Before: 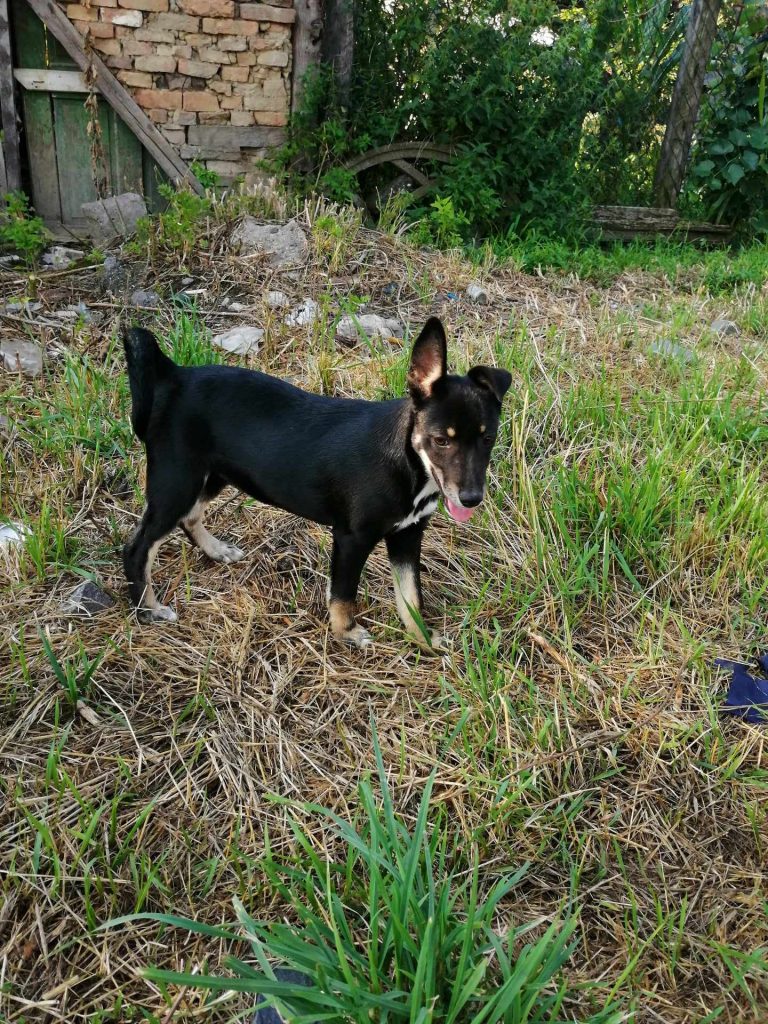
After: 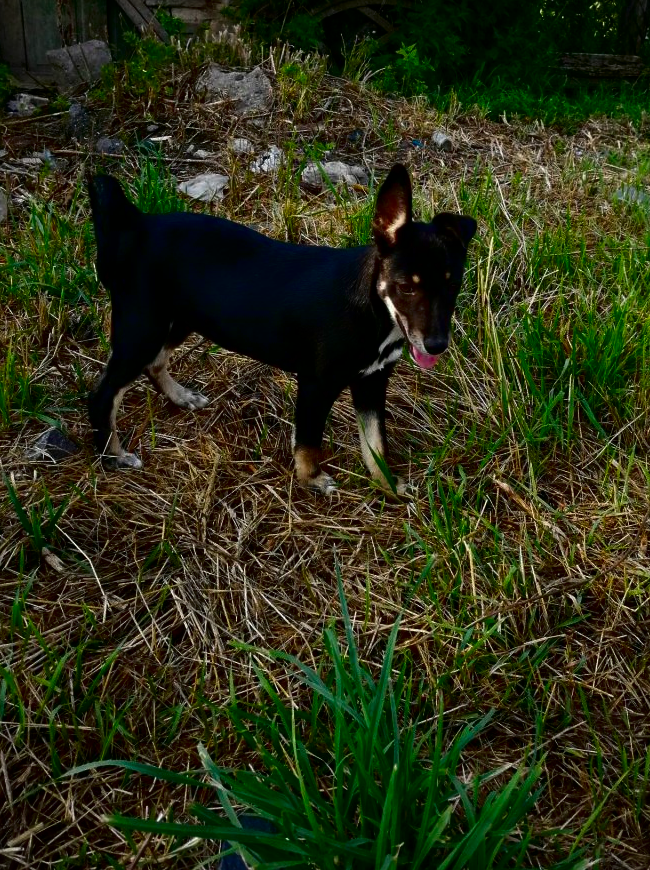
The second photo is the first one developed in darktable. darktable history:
contrast brightness saturation: contrast 0.089, brightness -0.592, saturation 0.171
crop and rotate: left 4.637%, top 14.985%, right 10.703%
vignetting: fall-off start 97.26%, fall-off radius 78.23%, brightness -0.575, width/height ratio 1.11, unbound false
